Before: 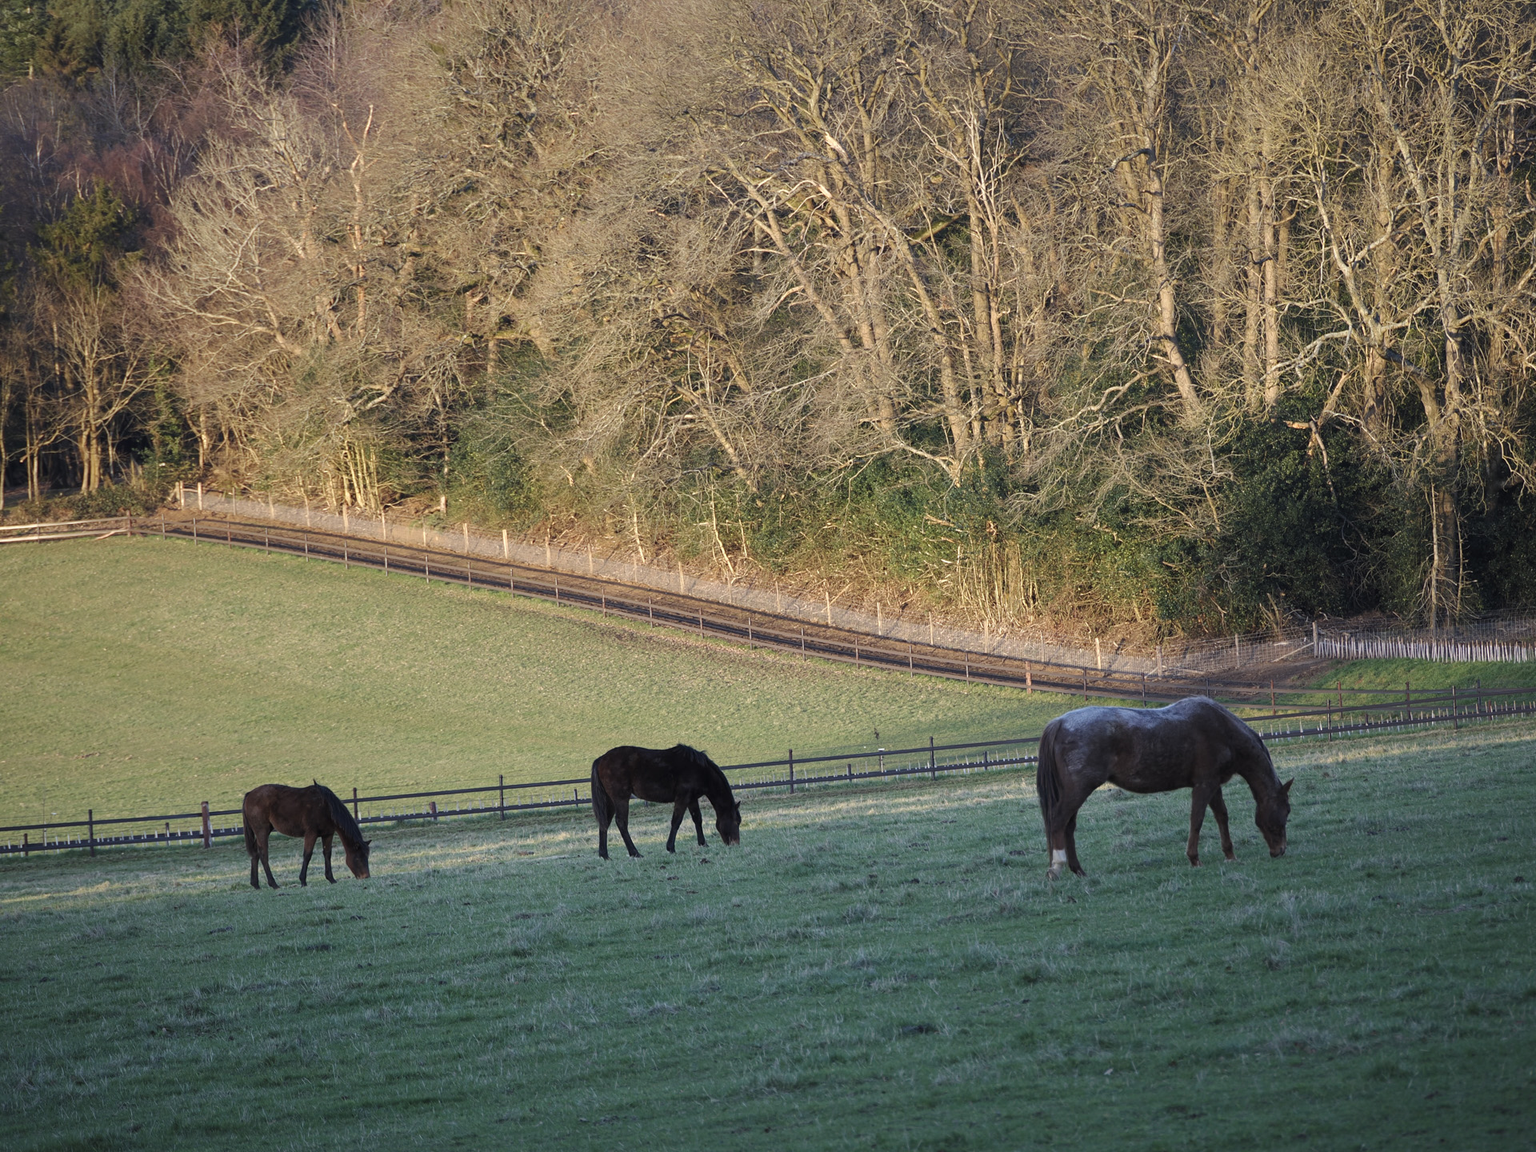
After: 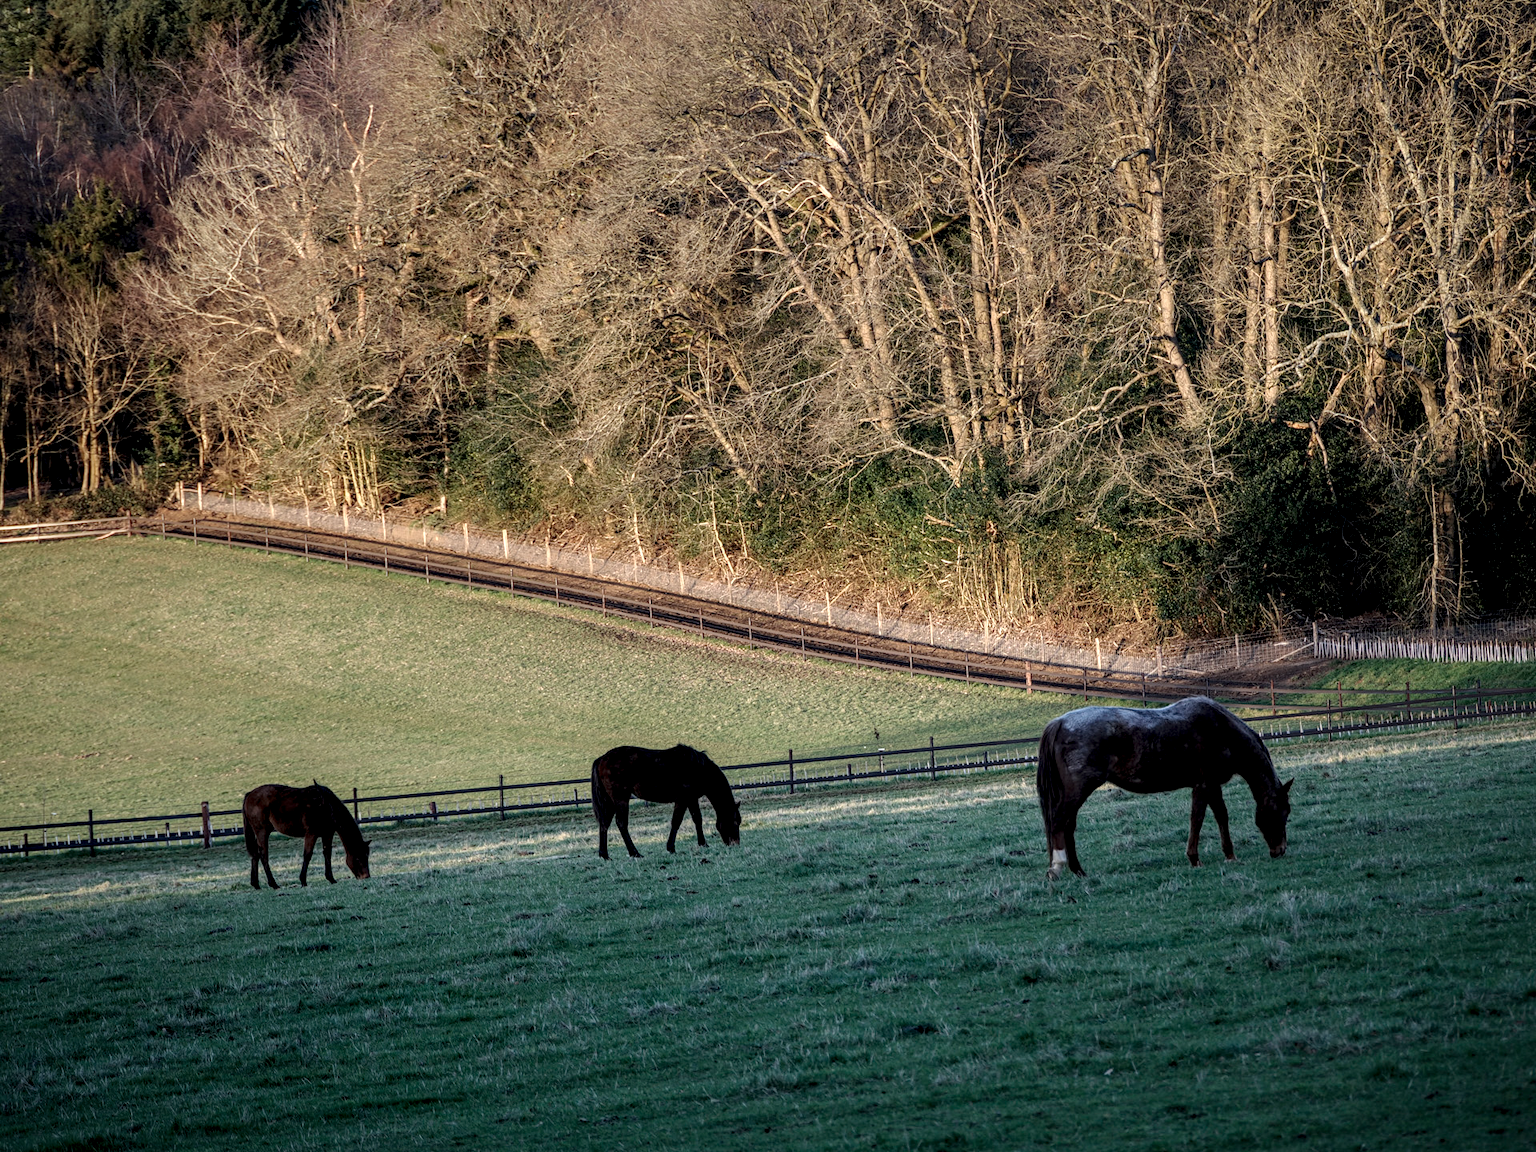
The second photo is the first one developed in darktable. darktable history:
exposure: exposure -0.492 EV, compensate highlight preservation false
local contrast: highlights 19%, detail 185%
